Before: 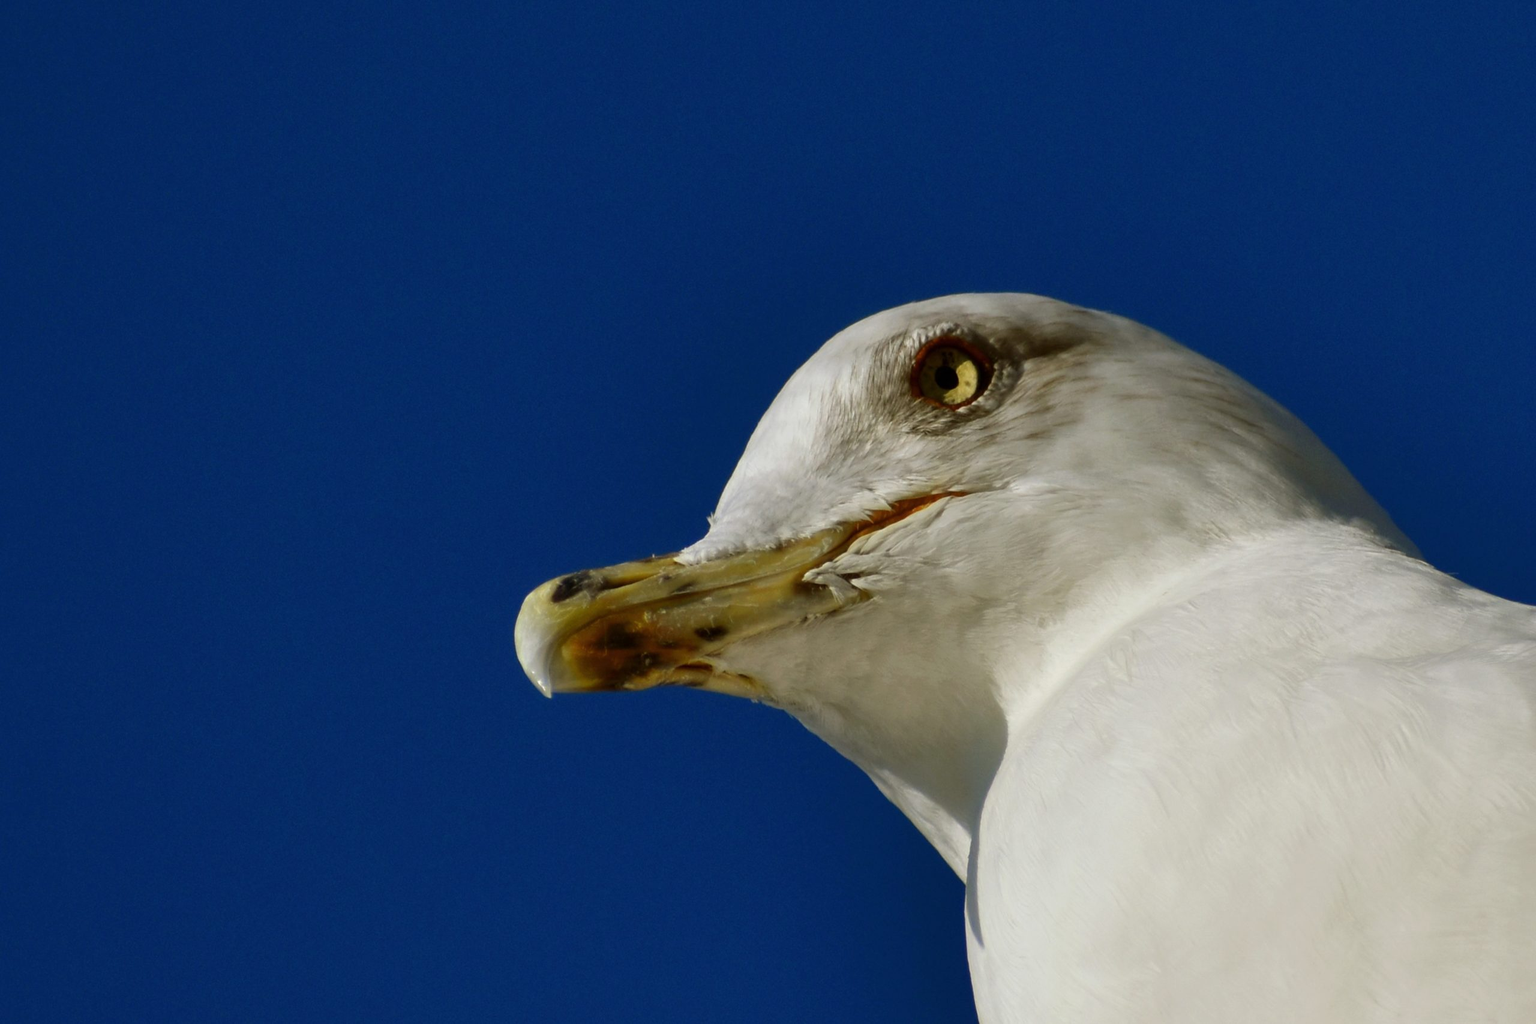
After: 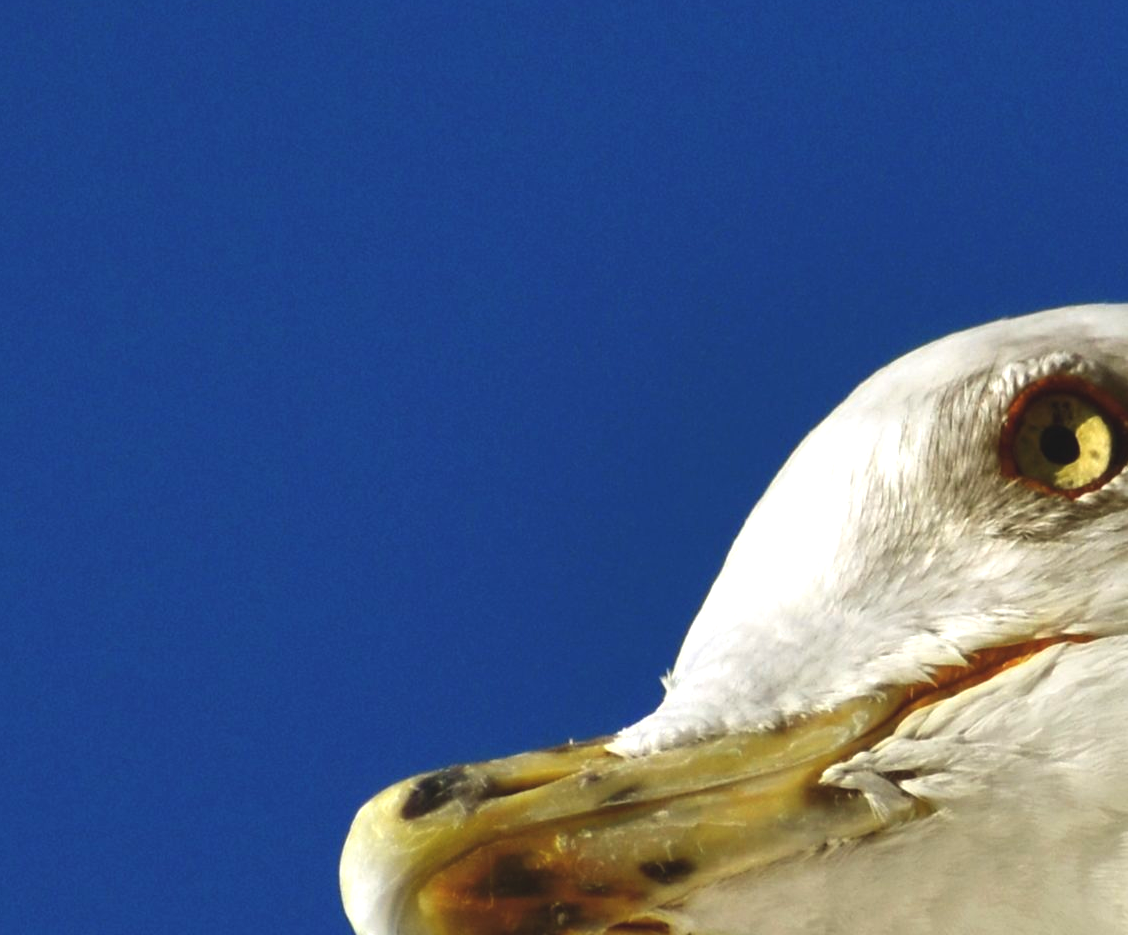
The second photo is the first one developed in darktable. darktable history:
exposure: black level correction -0.005, exposure 1.002 EV, compensate highlight preservation false
crop: left 20.248%, top 10.86%, right 35.675%, bottom 34.321%
